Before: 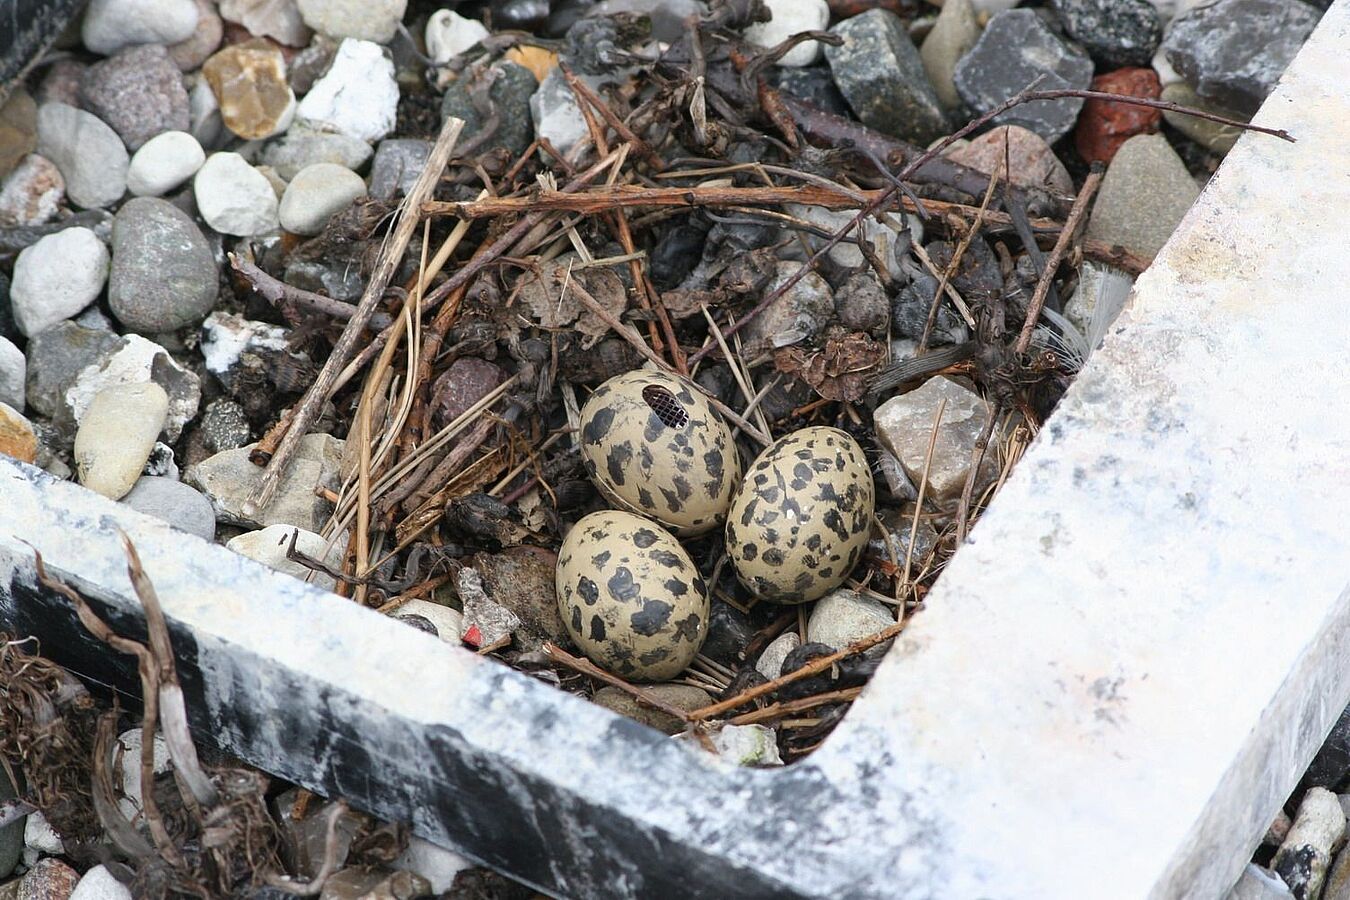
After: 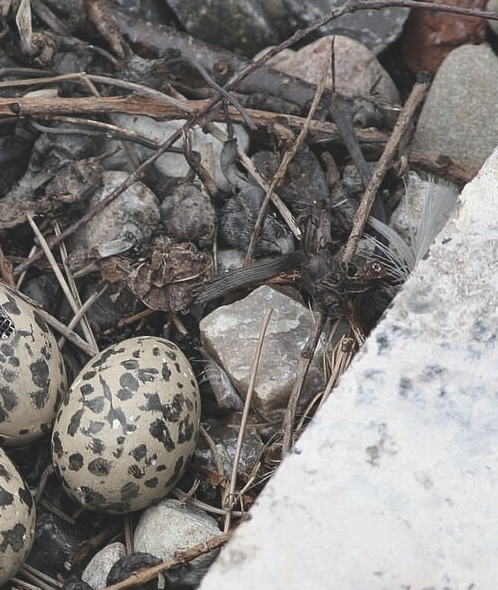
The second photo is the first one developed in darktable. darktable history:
crop and rotate: left 49.936%, top 10.094%, right 13.136%, bottom 24.256%
shadows and highlights: shadows 52.42, soften with gaussian
exposure: black level correction -0.015, exposure -0.125 EV, compensate highlight preservation false
color correction: saturation 0.57
